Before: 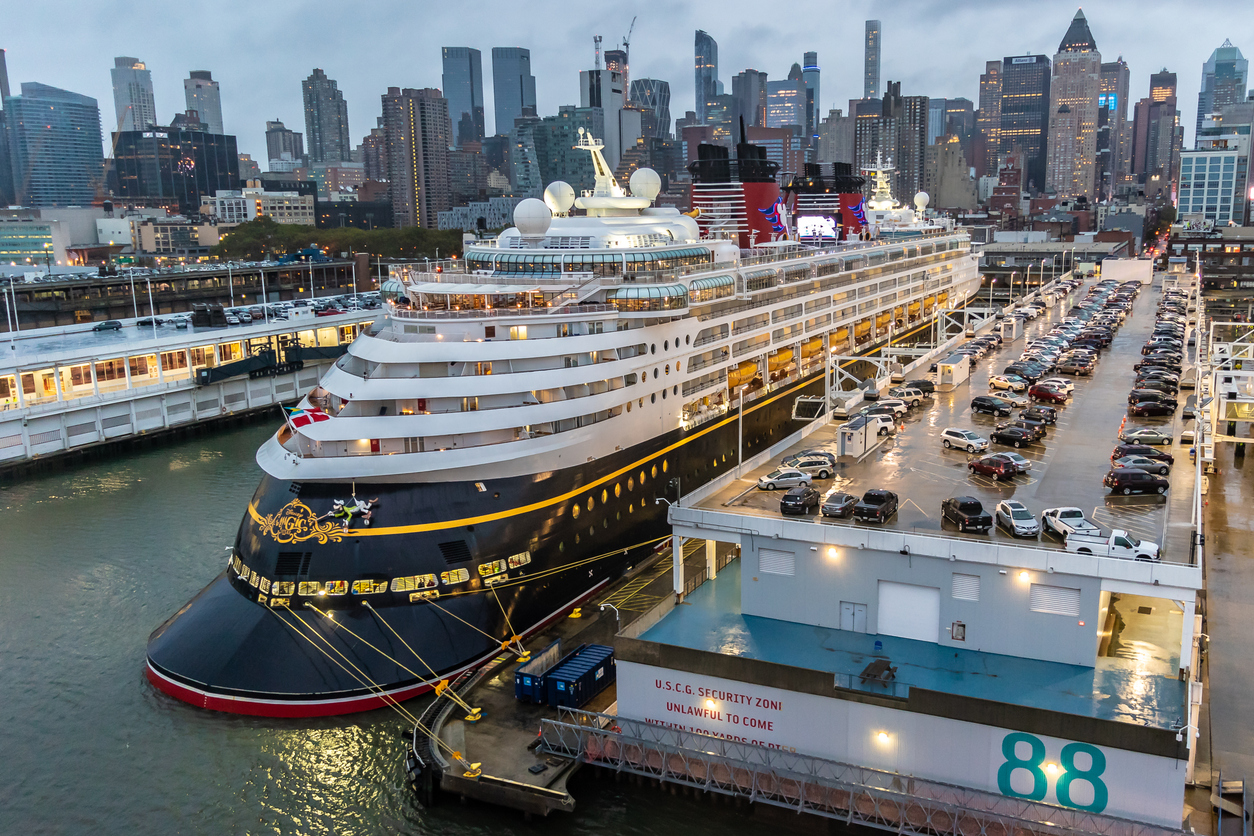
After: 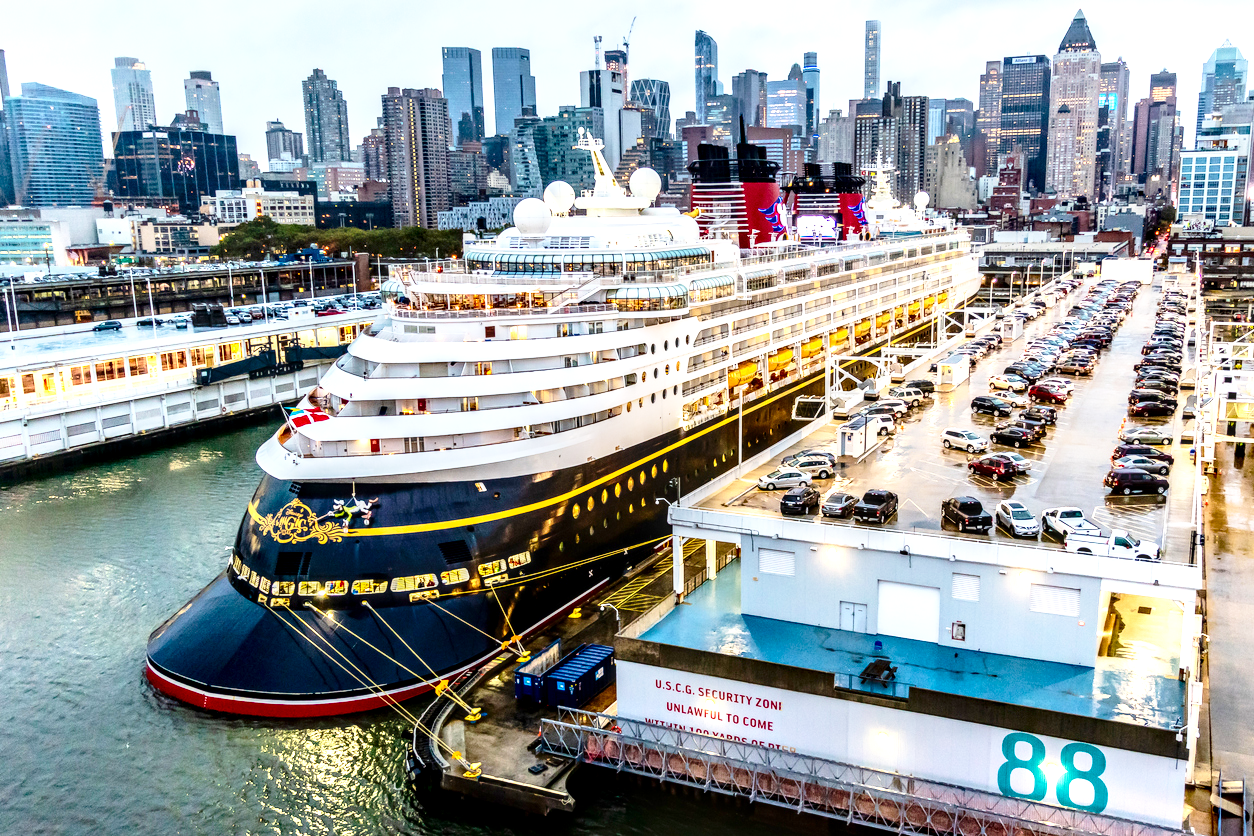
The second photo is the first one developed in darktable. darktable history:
local contrast: detail 150%
exposure: exposure 0.653 EV, compensate highlight preservation false
base curve: curves: ch0 [(0, 0) (0.028, 0.03) (0.121, 0.232) (0.46, 0.748) (0.859, 0.968) (1, 1)], preserve colors none
contrast brightness saturation: contrast 0.193, brightness -0.104, saturation 0.209
